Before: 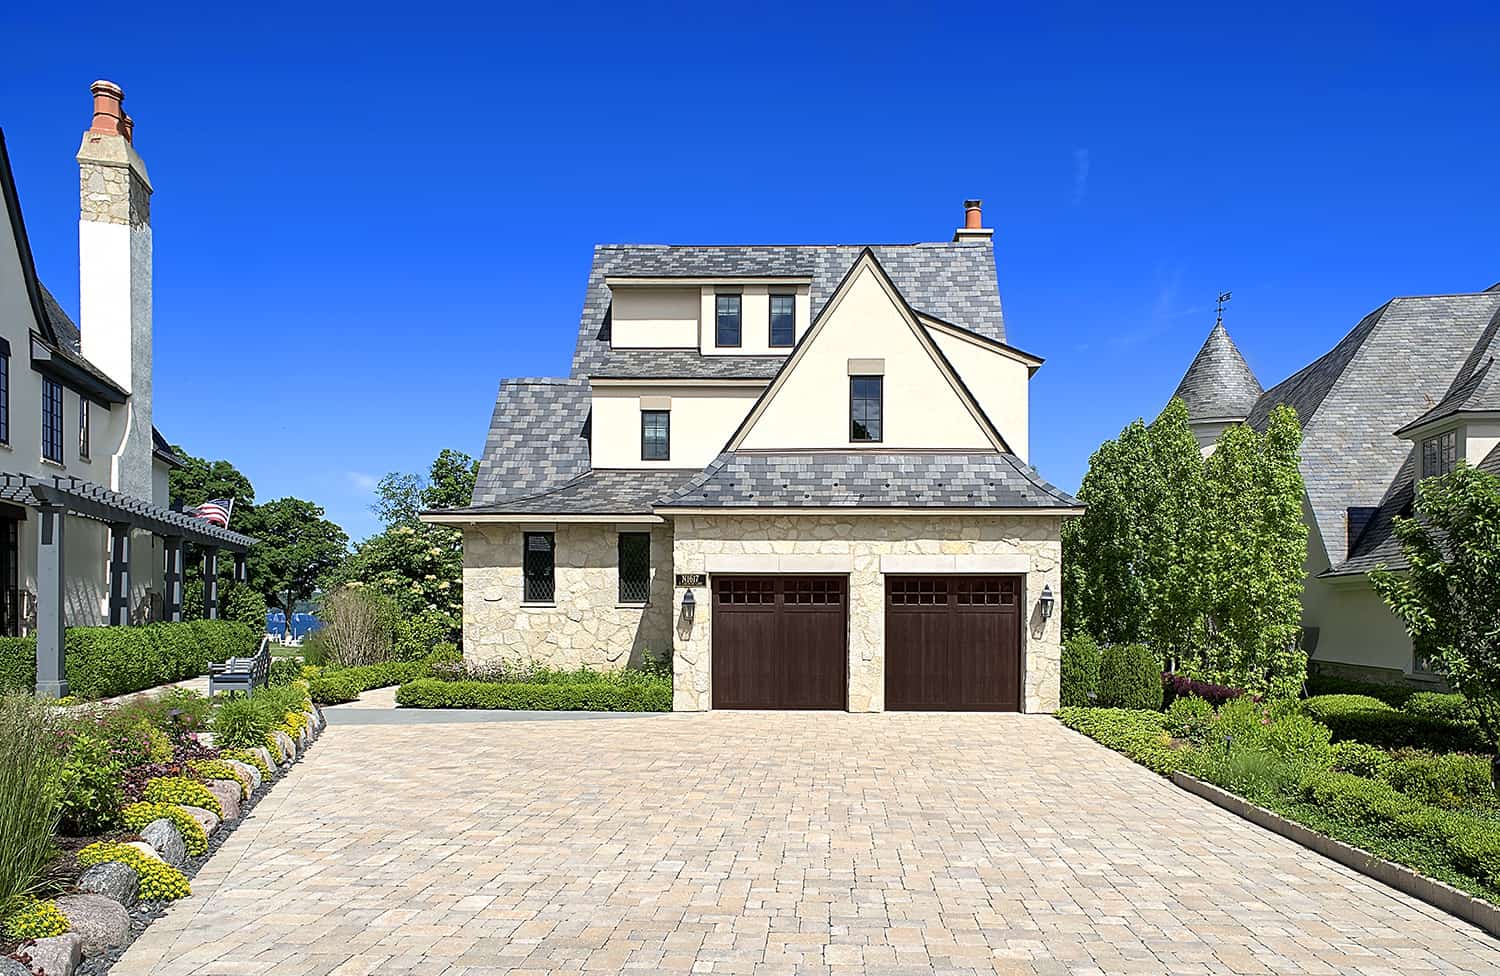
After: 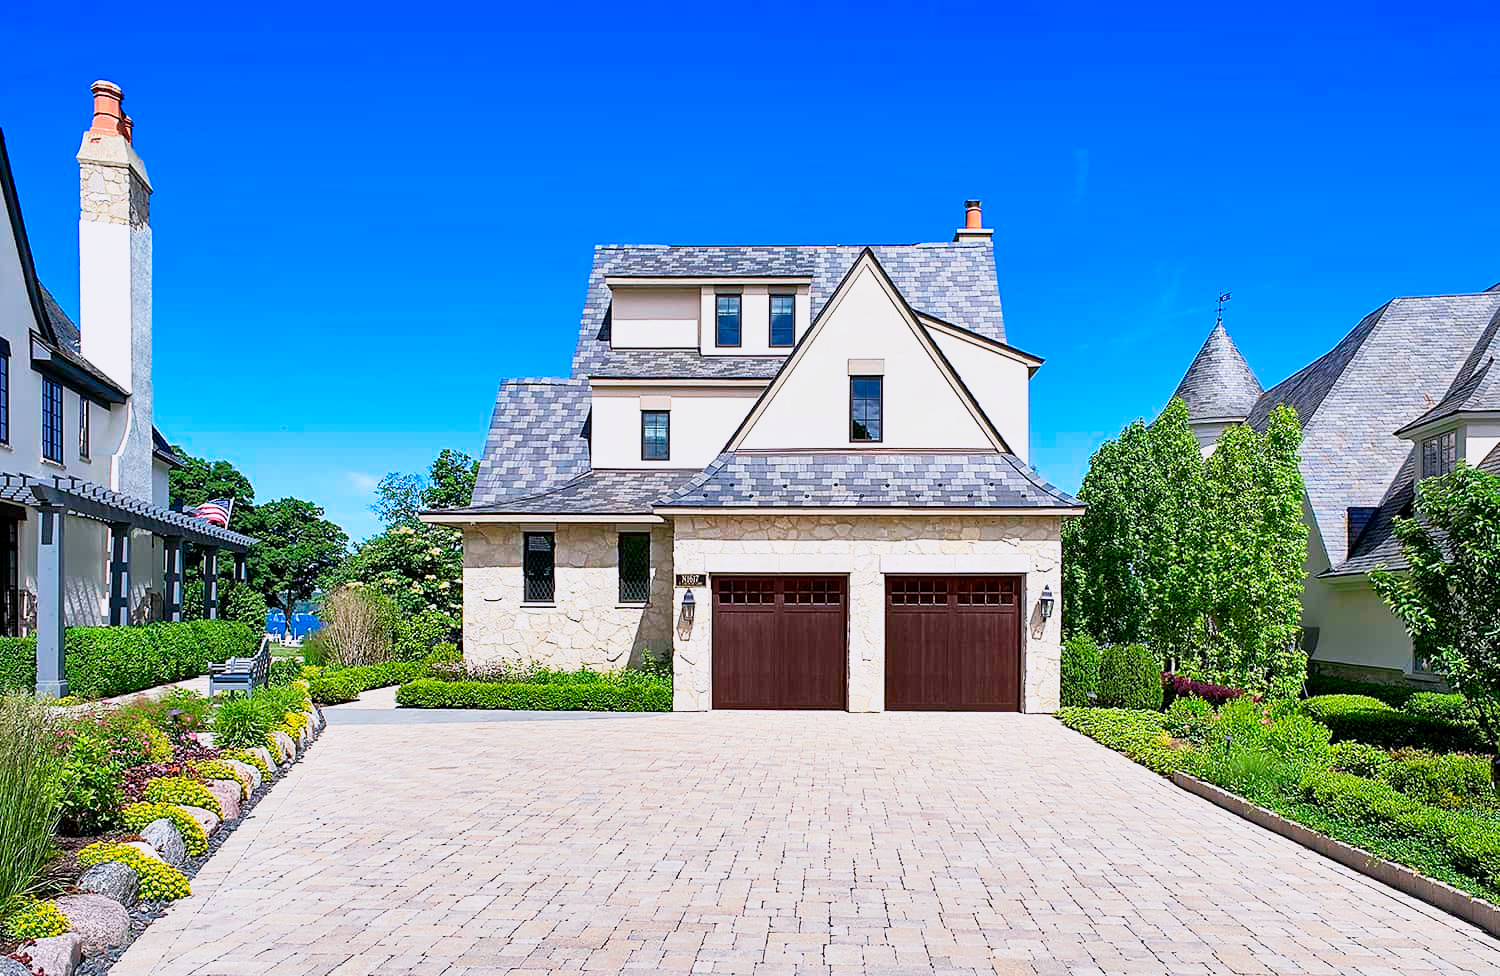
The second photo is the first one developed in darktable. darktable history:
white balance: red 1.004, blue 1.096
color correction: saturation 1.34
shadows and highlights: soften with gaussian
base curve: curves: ch0 [(0, 0) (0.088, 0.125) (0.176, 0.251) (0.354, 0.501) (0.613, 0.749) (1, 0.877)], preserve colors none
